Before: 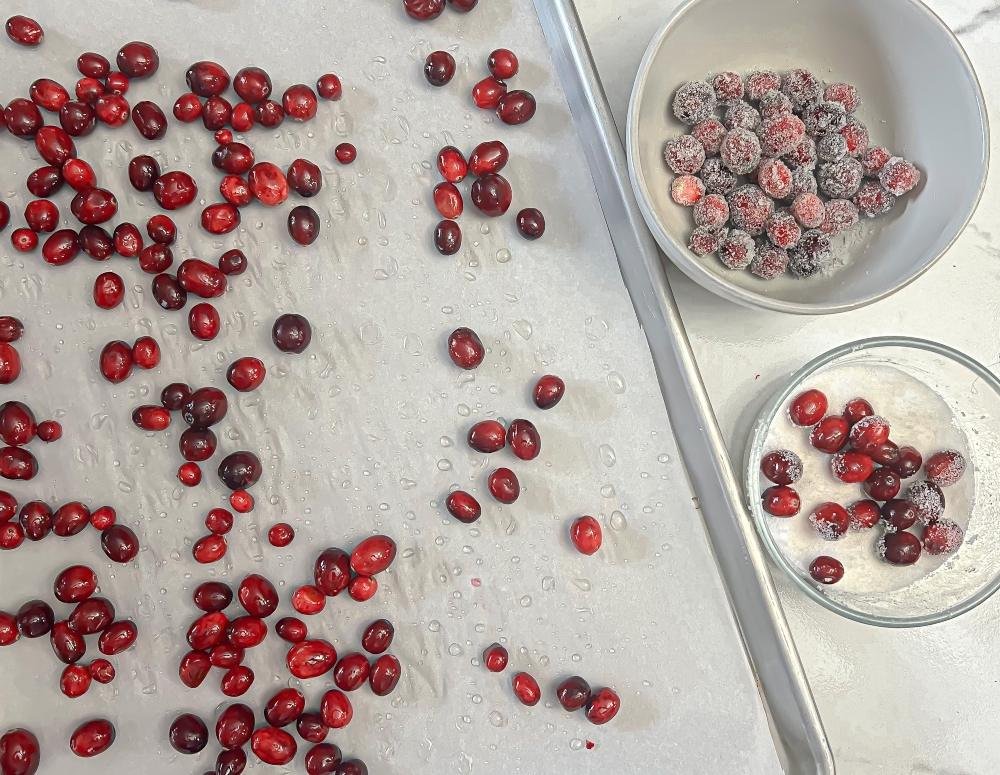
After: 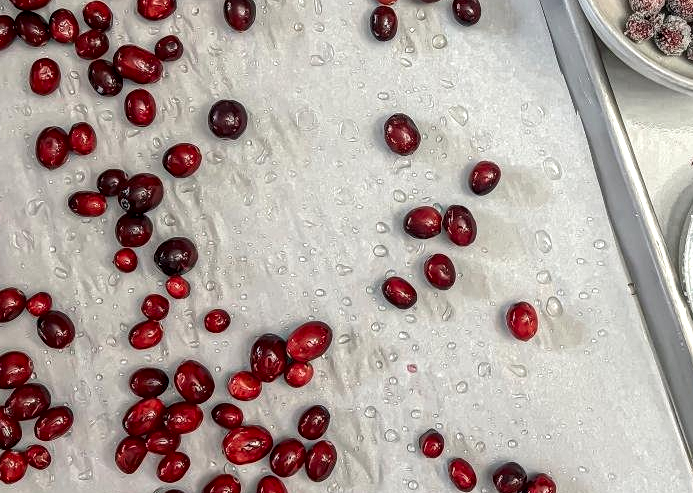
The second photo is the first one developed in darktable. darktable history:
local contrast: highlights 20%, shadows 70%, detail 170%
crop: left 6.488%, top 27.668%, right 24.183%, bottom 8.656%
